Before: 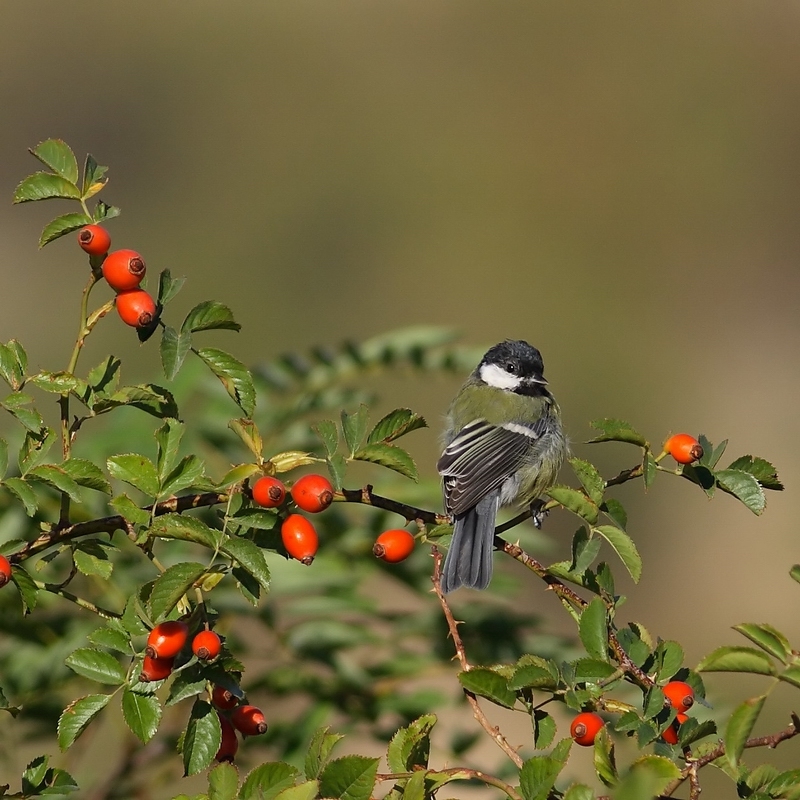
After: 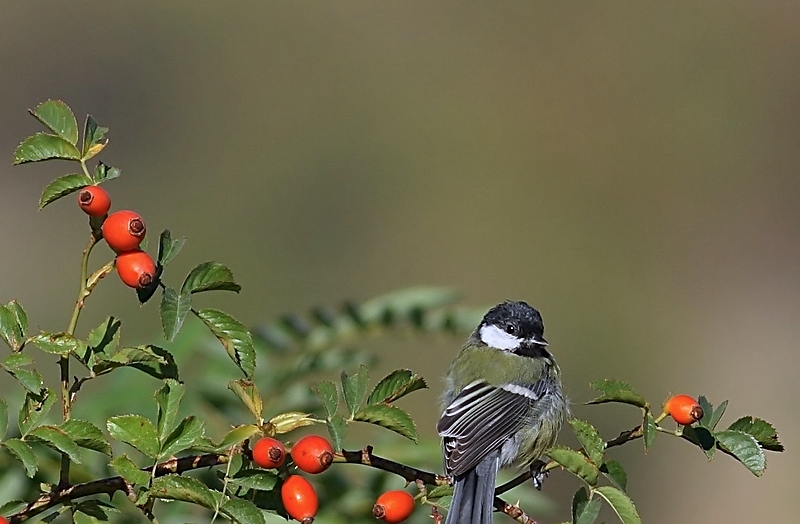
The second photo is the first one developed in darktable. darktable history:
crop and rotate: top 4.939%, bottom 29.493%
color calibration: illuminant custom, x 0.372, y 0.384, temperature 4278.93 K
sharpen: on, module defaults
